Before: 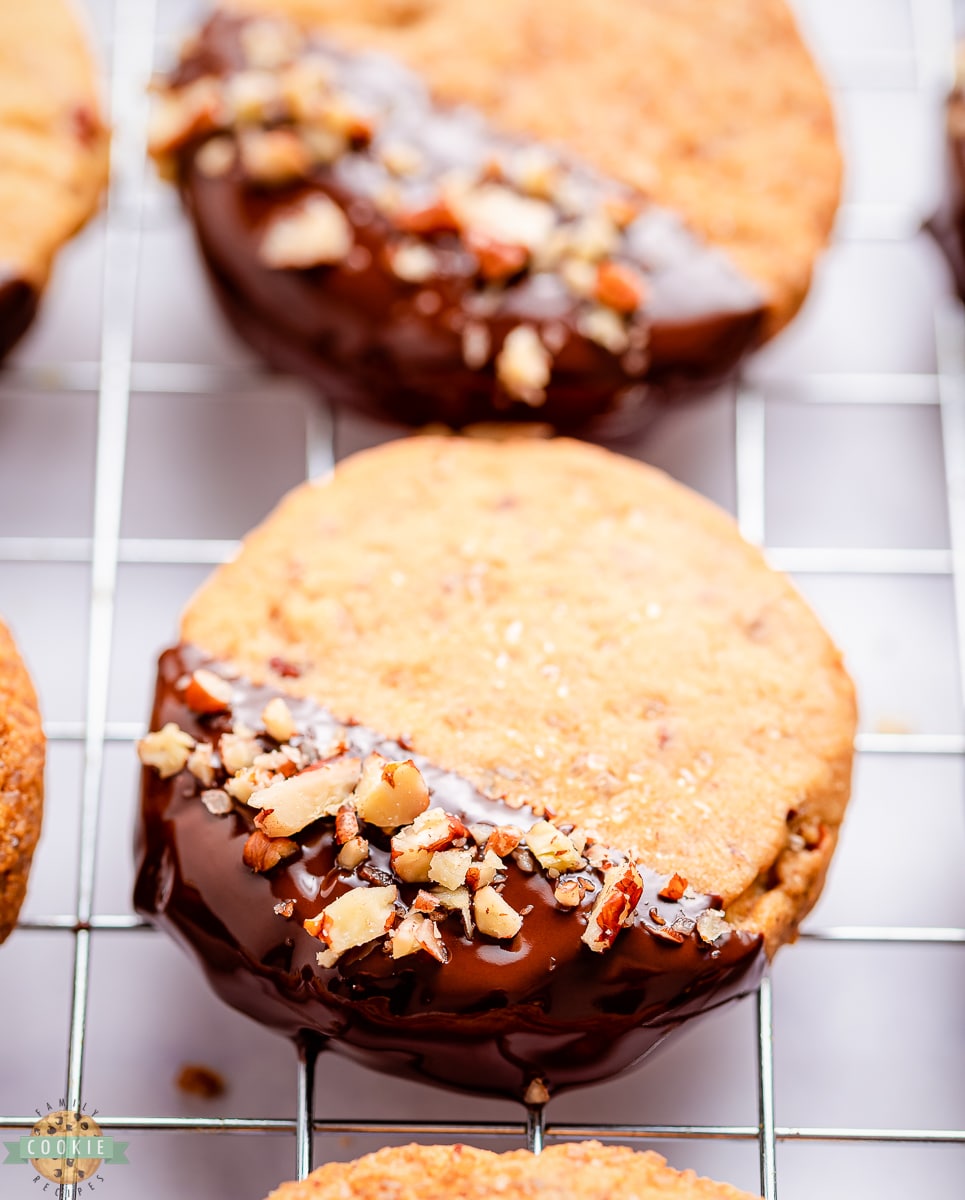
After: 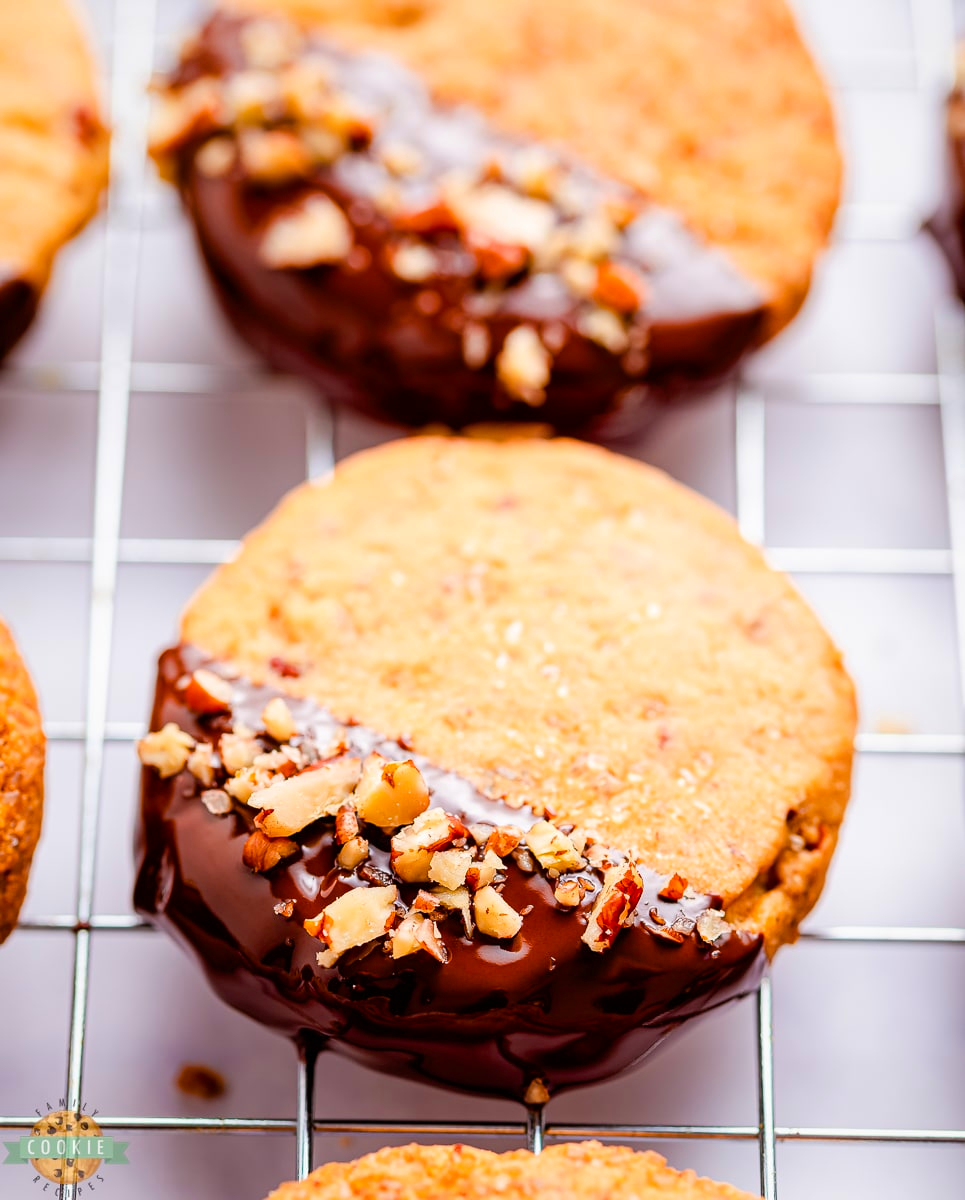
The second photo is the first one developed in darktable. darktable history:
color zones: curves: ch2 [(0, 0.5) (0.143, 0.517) (0.286, 0.571) (0.429, 0.522) (0.571, 0.5) (0.714, 0.5) (0.857, 0.5) (1, 0.5)], mix -136.93%
color balance rgb: perceptual saturation grading › global saturation 28.264%, perceptual saturation grading › mid-tones 12.412%, perceptual saturation grading › shadows 10.065%
